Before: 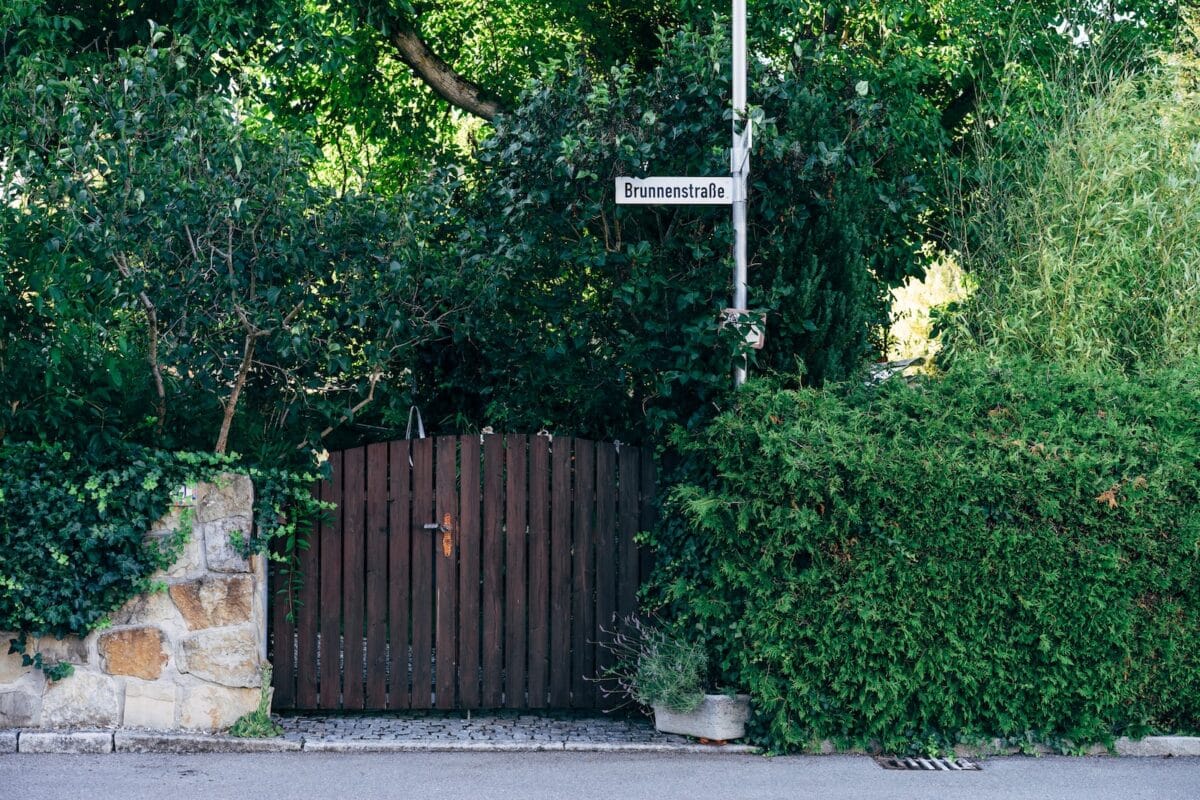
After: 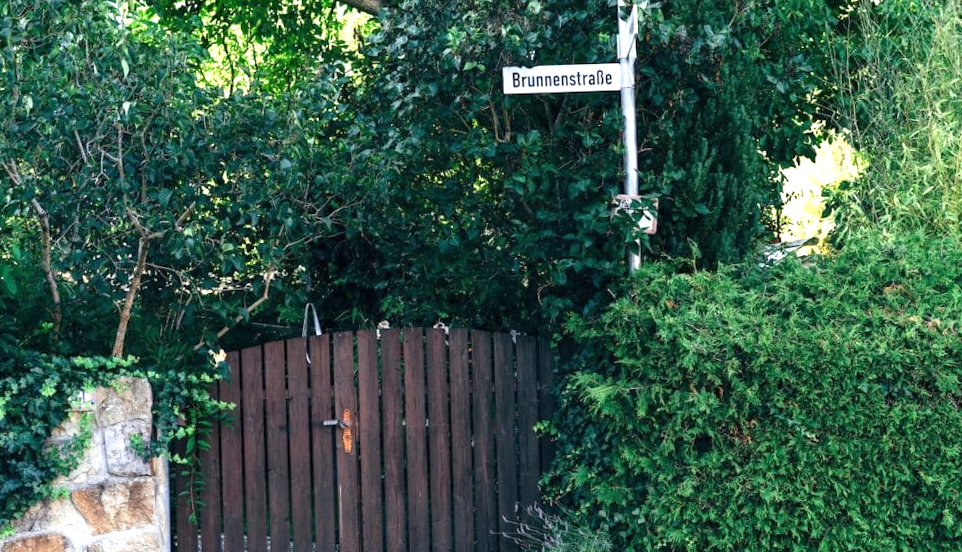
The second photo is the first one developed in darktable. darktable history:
rotate and perspective: rotation -2°, crop left 0.022, crop right 0.978, crop top 0.049, crop bottom 0.951
exposure: black level correction 0, exposure 0.7 EV, compensate exposure bias true, compensate highlight preservation false
crop: left 7.856%, top 11.836%, right 10.12%, bottom 15.387%
